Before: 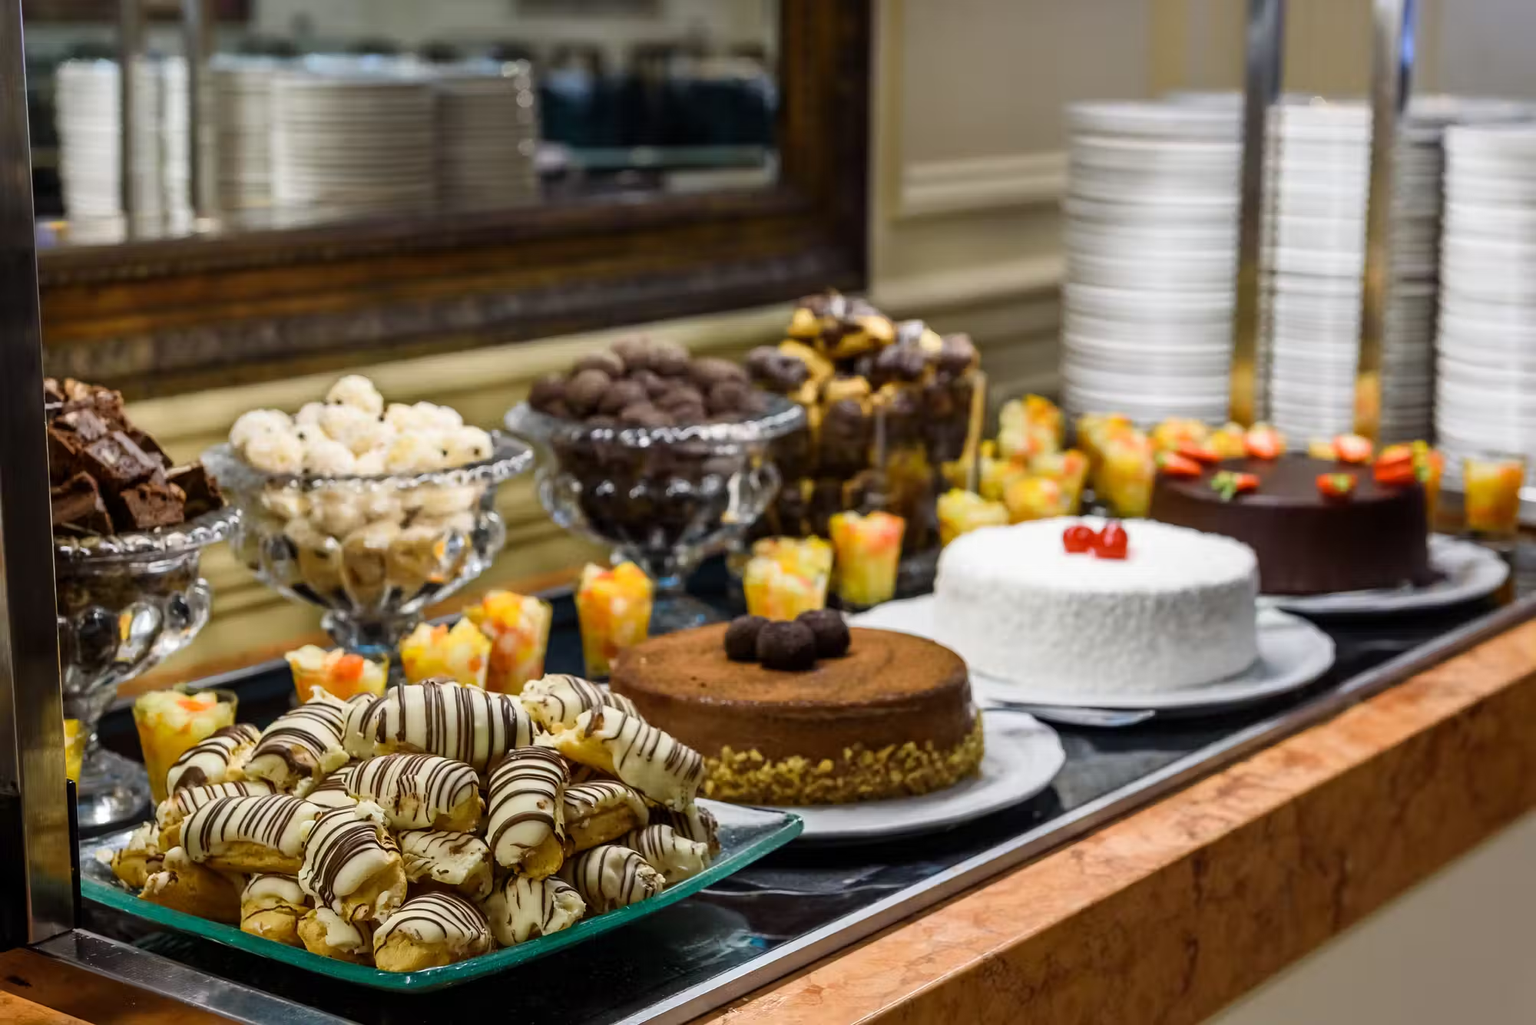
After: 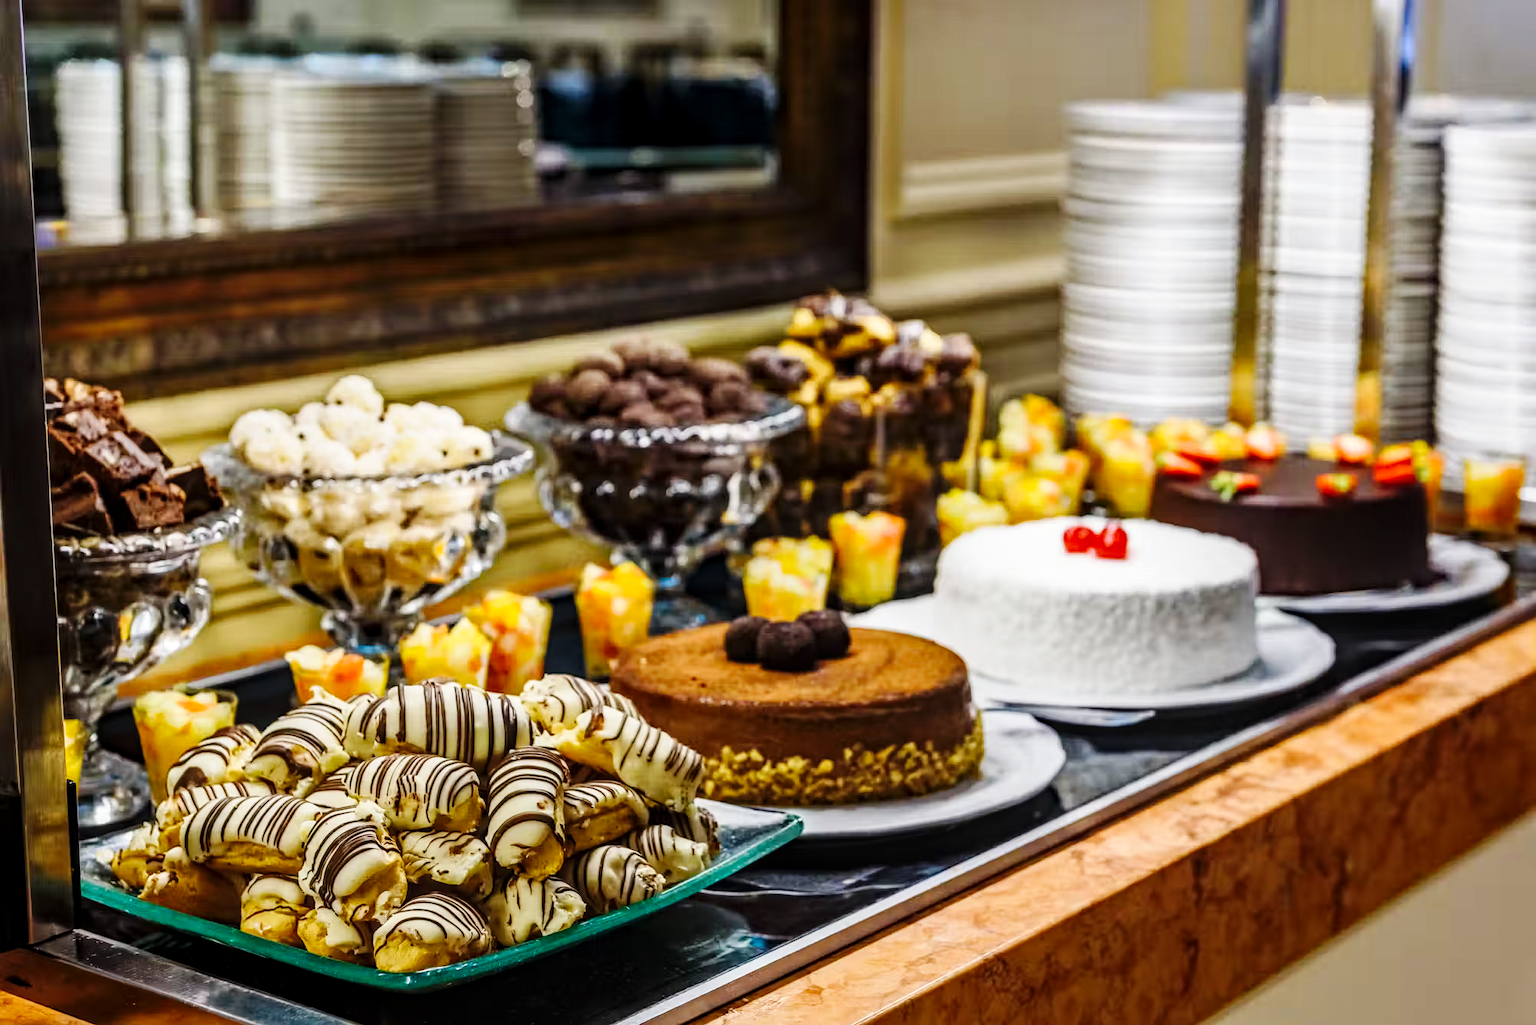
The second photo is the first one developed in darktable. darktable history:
base curve: curves: ch0 [(0, 0) (0.032, 0.025) (0.121, 0.166) (0.206, 0.329) (0.605, 0.79) (1, 1)], preserve colors none
local contrast: on, module defaults
haze removal: compatibility mode true, adaptive false
